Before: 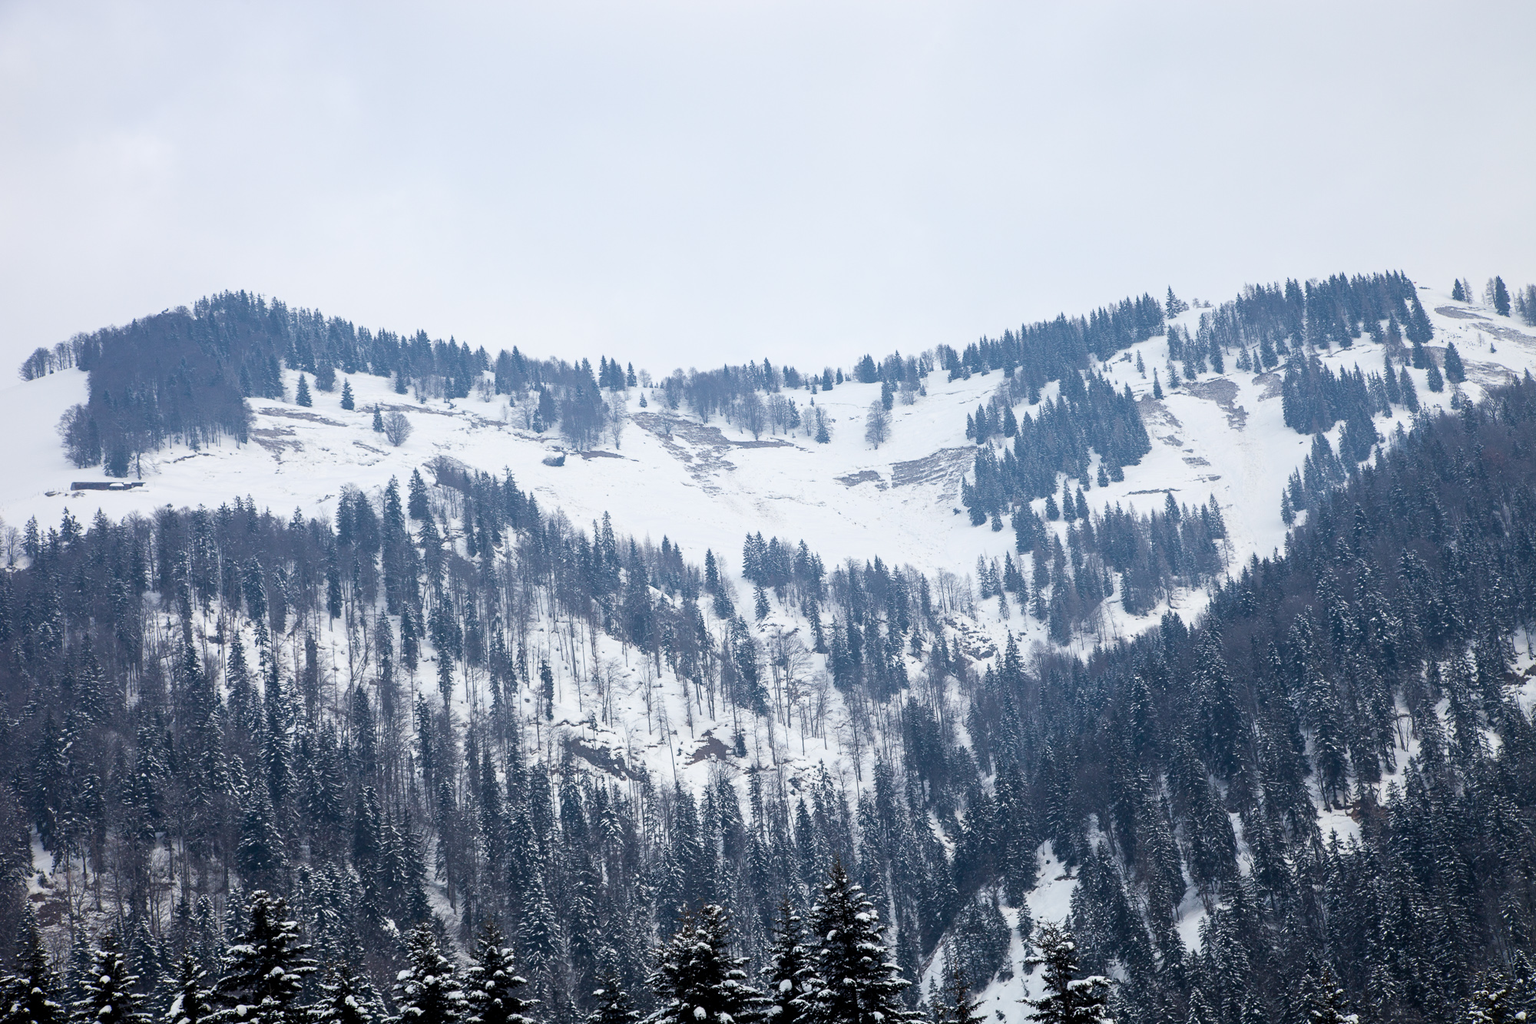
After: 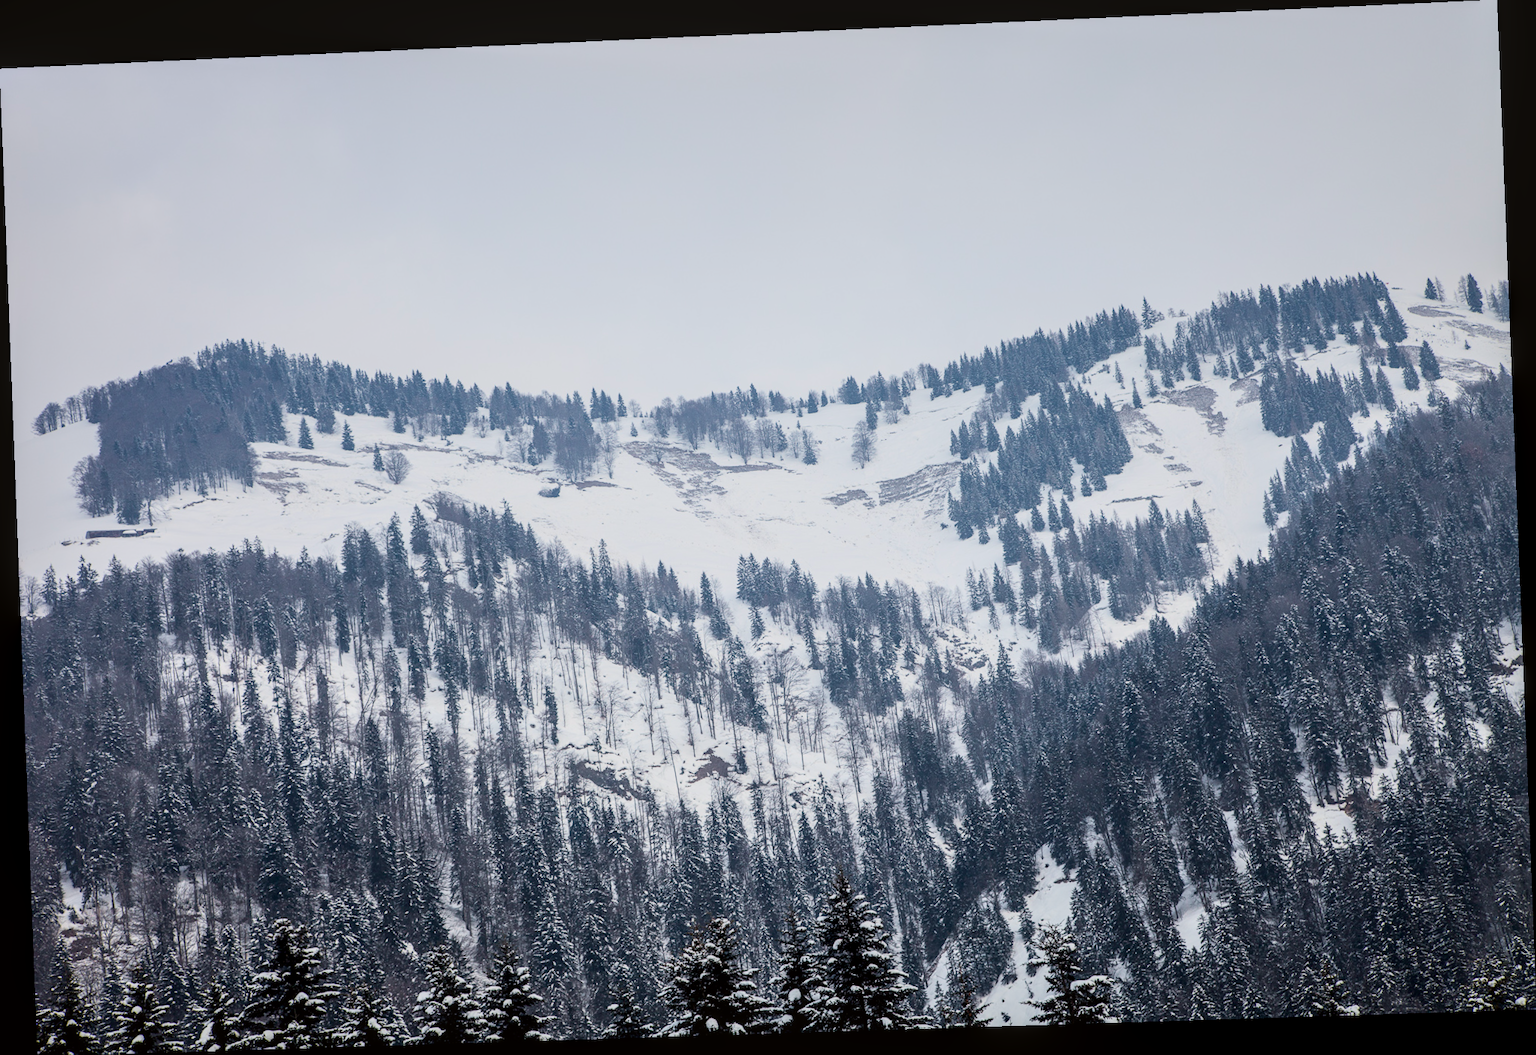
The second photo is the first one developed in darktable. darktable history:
tone curve: curves: ch0 [(0, 0) (0.091, 0.074) (0.184, 0.168) (0.491, 0.519) (0.748, 0.765) (1, 0.919)]; ch1 [(0, 0) (0.179, 0.173) (0.322, 0.32) (0.424, 0.424) (0.502, 0.504) (0.56, 0.578) (0.631, 0.667) (0.777, 0.806) (1, 1)]; ch2 [(0, 0) (0.434, 0.447) (0.483, 0.487) (0.547, 0.564) (0.676, 0.673) (1, 1)], color space Lab, independent channels, preserve colors none
local contrast: on, module defaults
rotate and perspective: rotation -2.22°, lens shift (horizontal) -0.022, automatic cropping off
